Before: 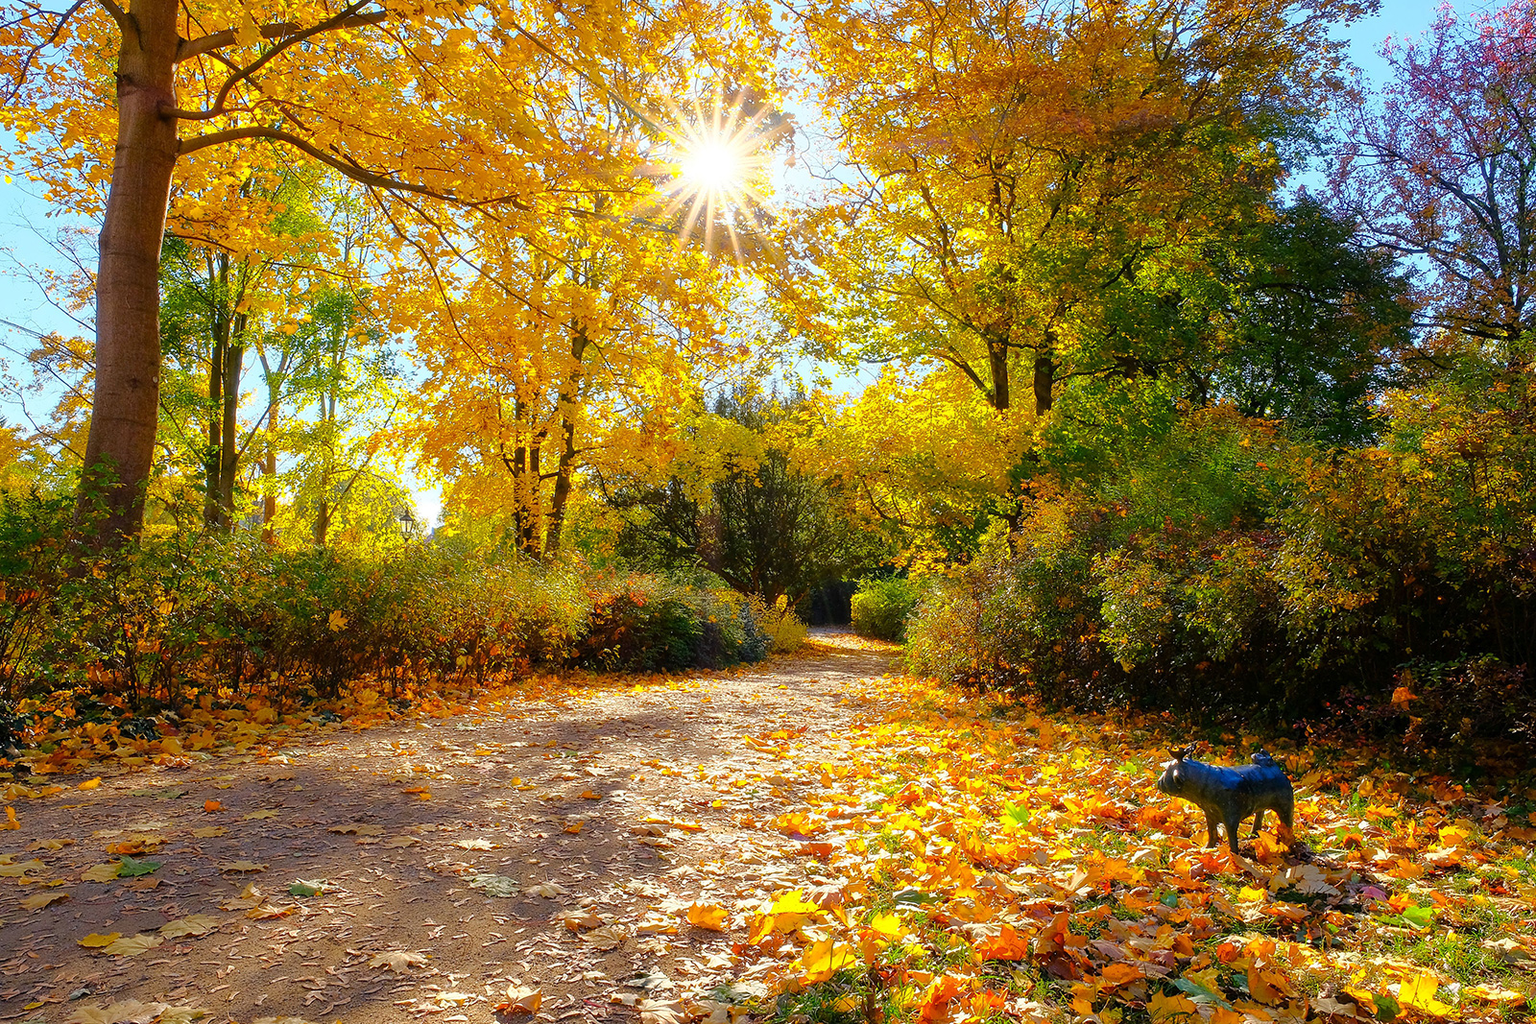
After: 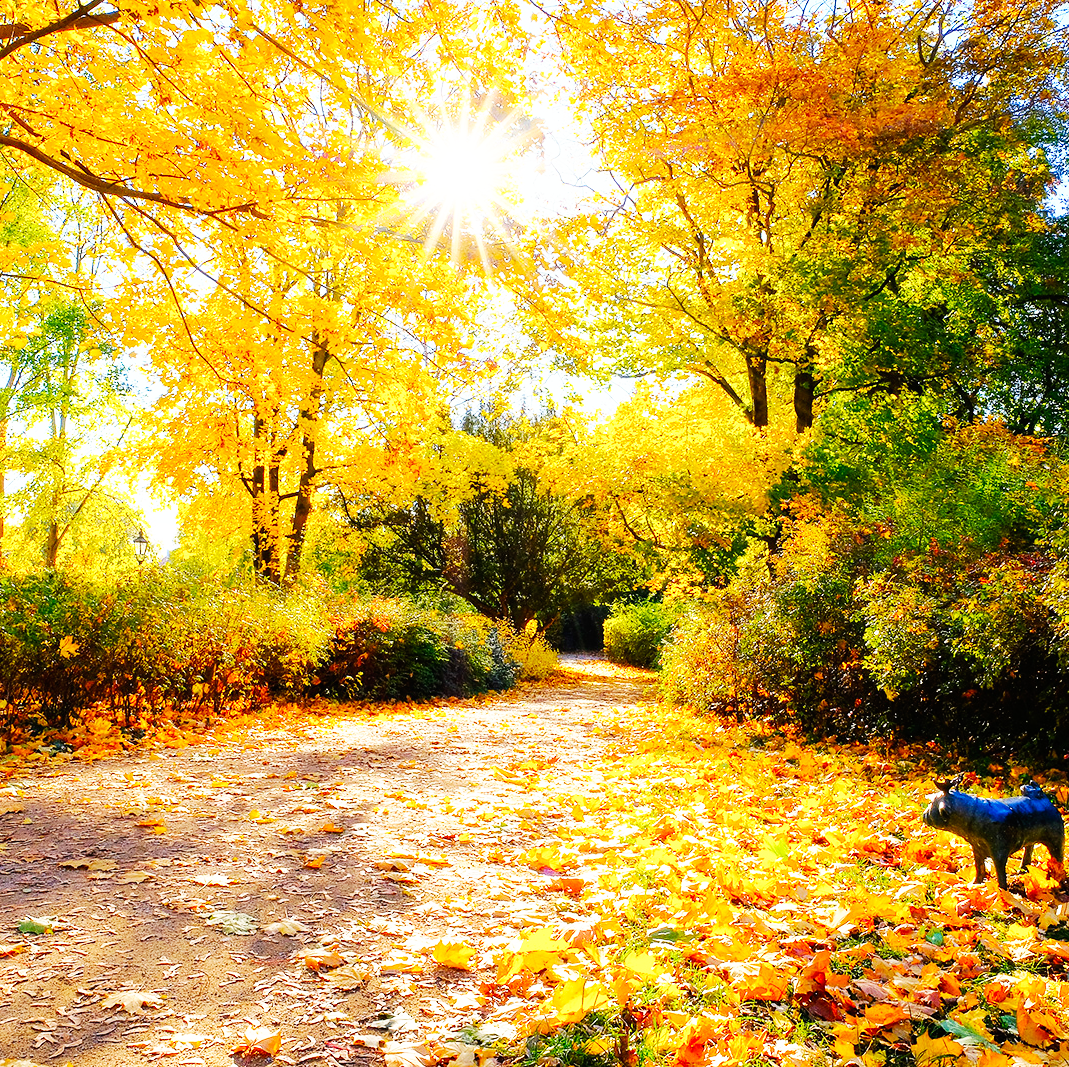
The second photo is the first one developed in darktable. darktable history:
crop and rotate: left 17.732%, right 15.423%
white balance: emerald 1
base curve: curves: ch0 [(0, 0) (0.007, 0.004) (0.027, 0.03) (0.046, 0.07) (0.207, 0.54) (0.442, 0.872) (0.673, 0.972) (1, 1)], preserve colors none
